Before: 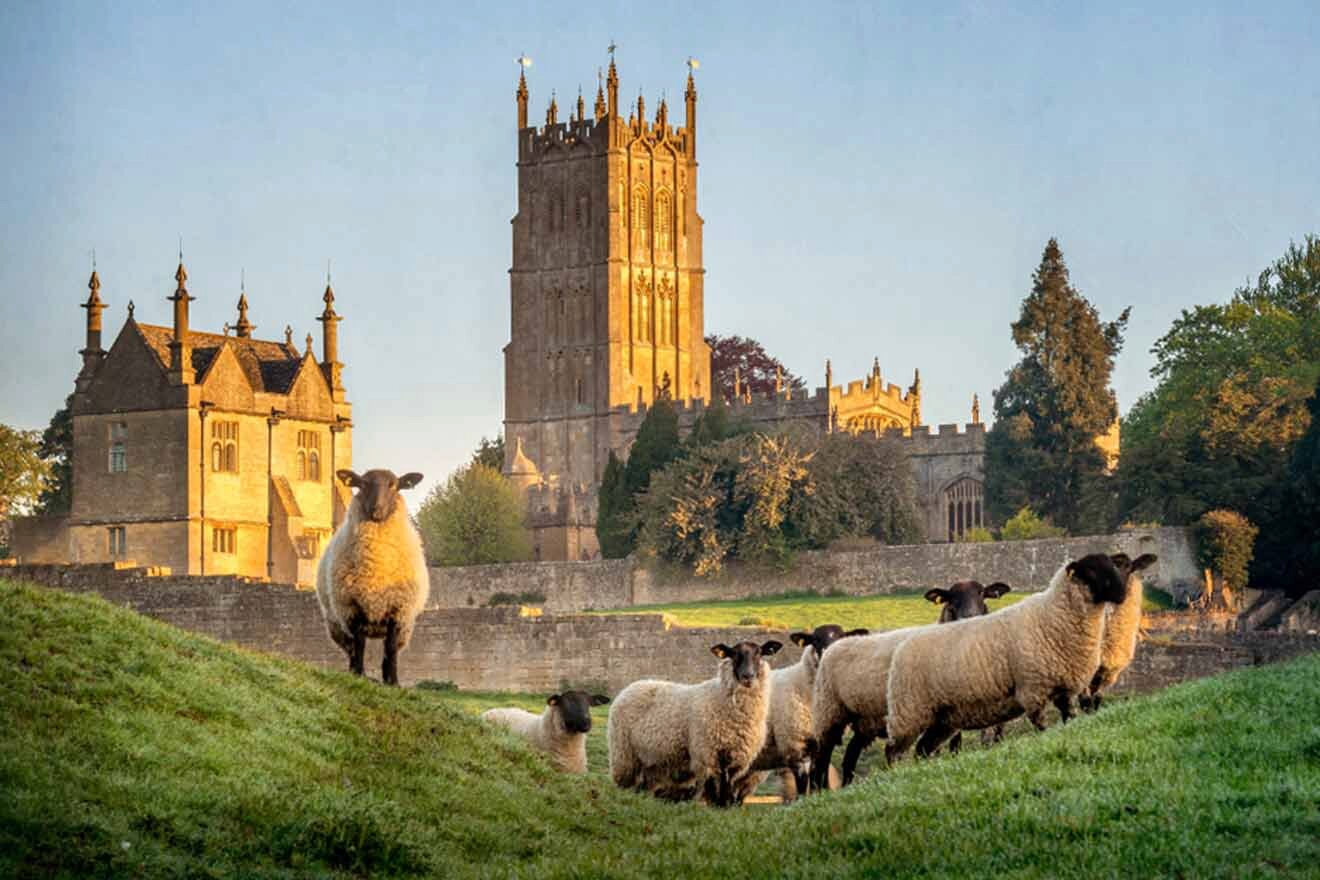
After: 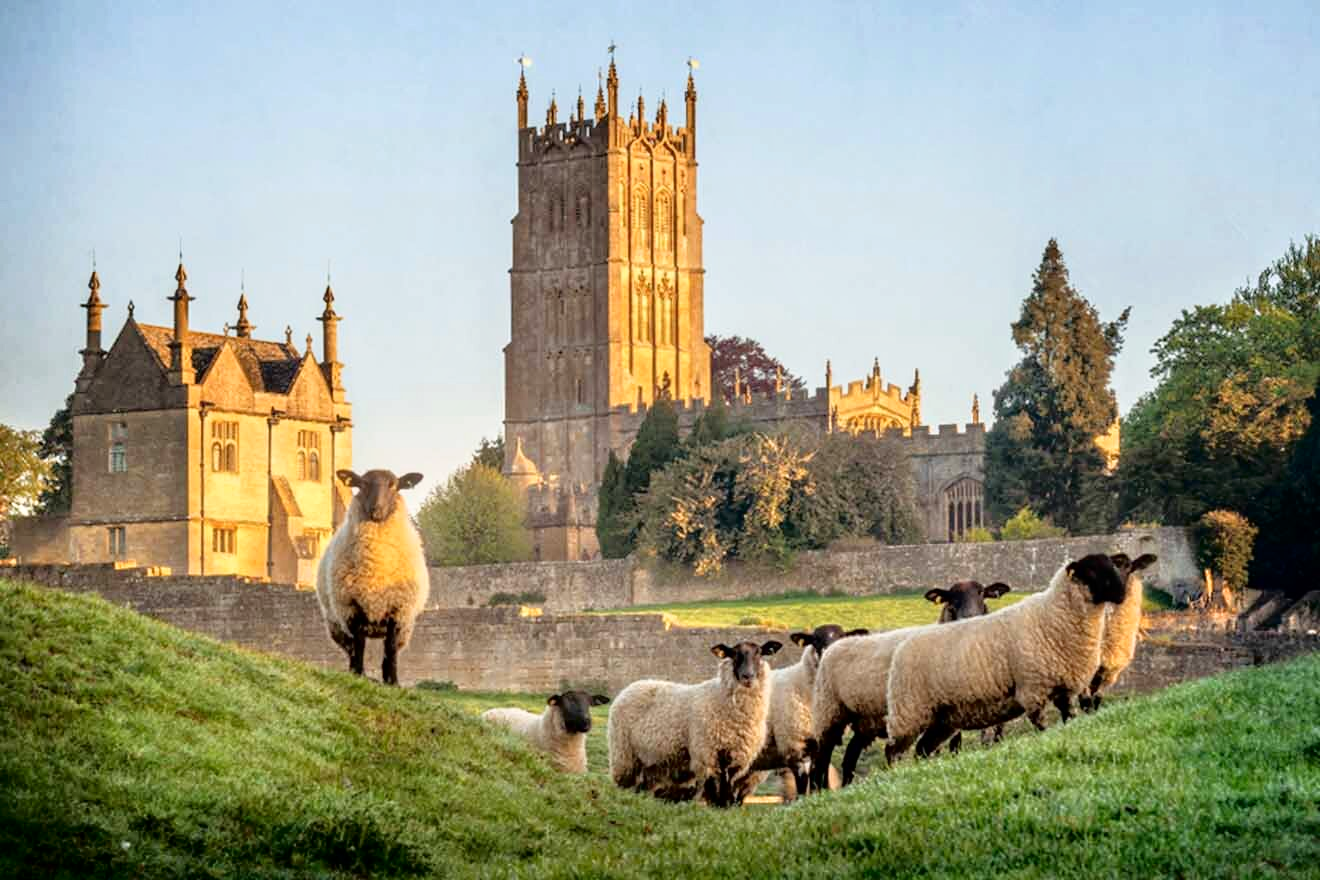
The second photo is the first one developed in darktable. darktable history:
shadows and highlights: shadows -61.78, white point adjustment -5.19, highlights 61.46
tone equalizer: -8 EV 0.014 EV, -7 EV -0.042 EV, -6 EV 0.042 EV, -5 EV 0.023 EV, -4 EV 0.279 EV, -3 EV 0.672 EV, -2 EV 0.568 EV, -1 EV 0.187 EV, +0 EV 0.027 EV
